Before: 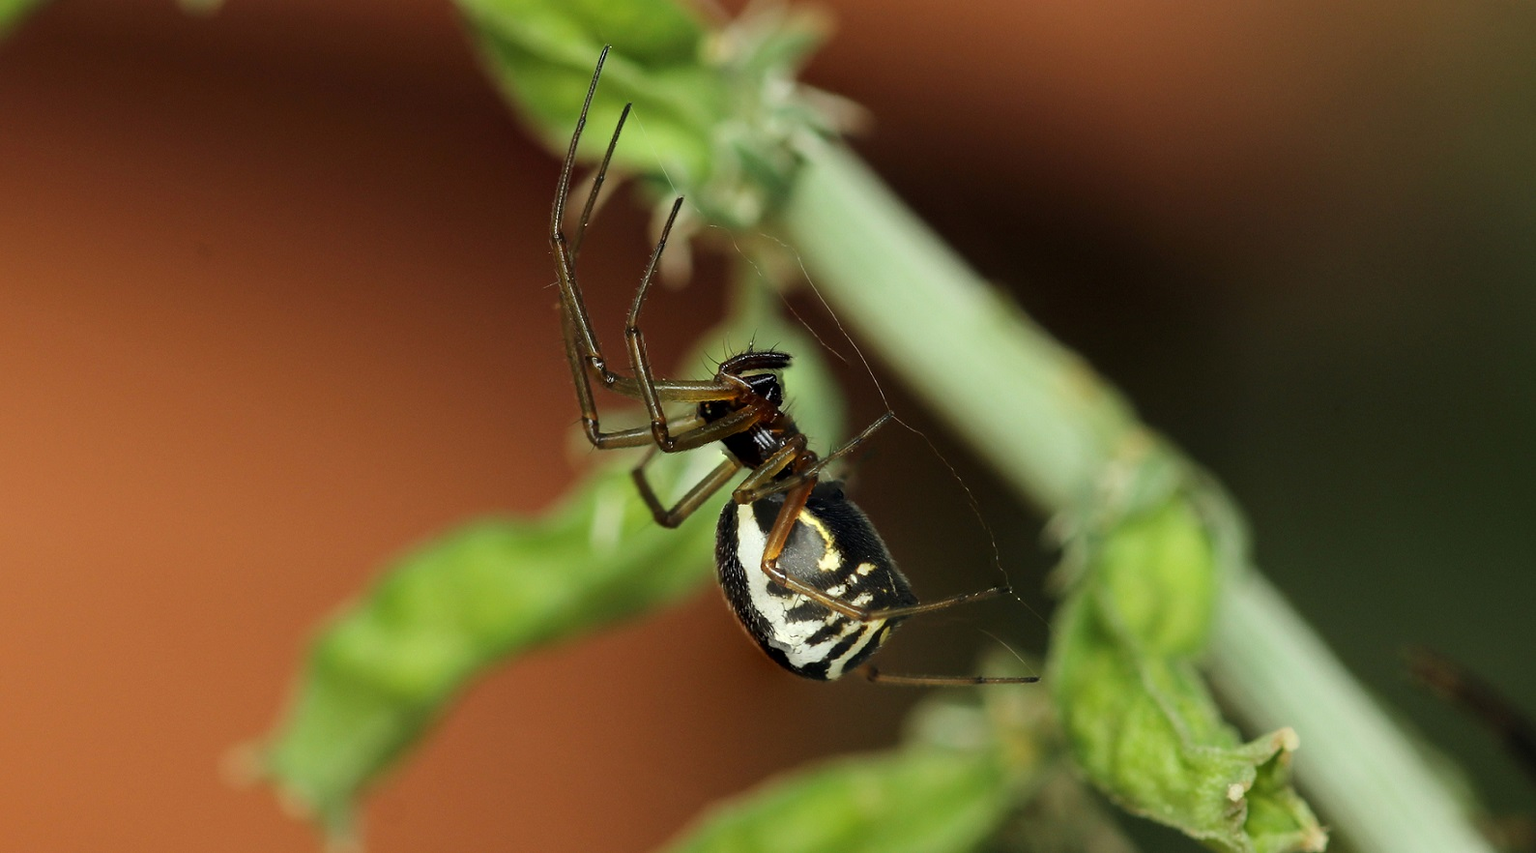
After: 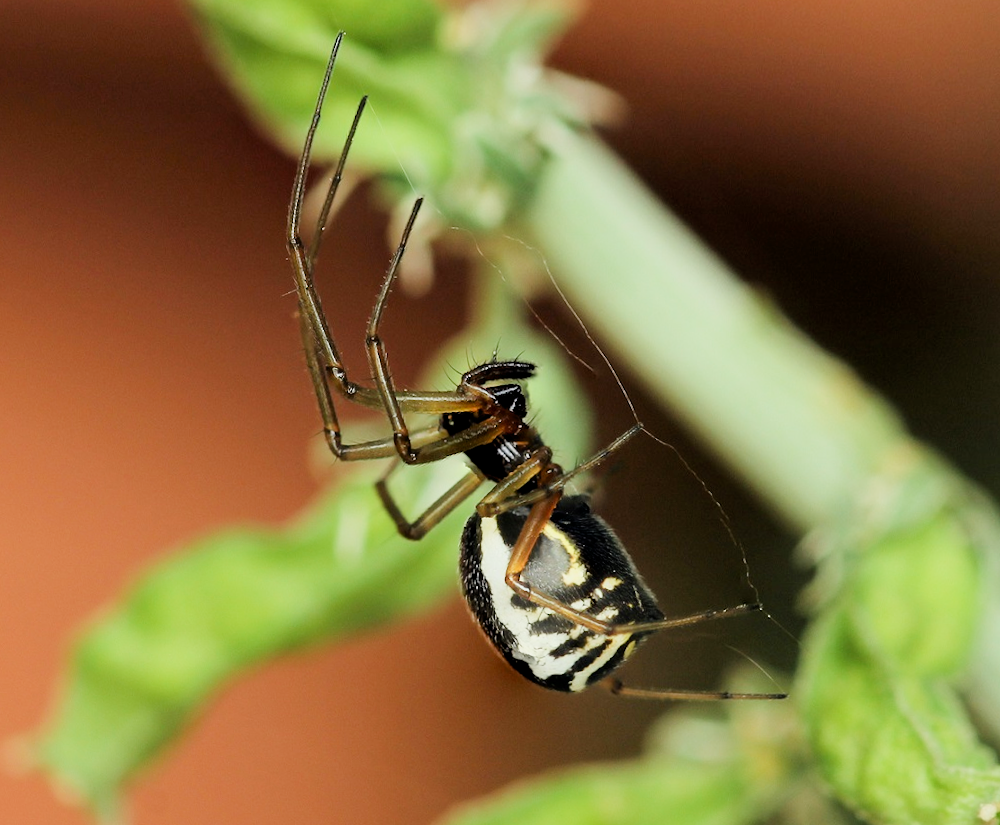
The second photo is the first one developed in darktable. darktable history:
exposure: black level correction 0.001, exposure 1 EV, compensate highlight preservation false
rotate and perspective: rotation 0.062°, lens shift (vertical) 0.115, lens shift (horizontal) -0.133, crop left 0.047, crop right 0.94, crop top 0.061, crop bottom 0.94
filmic rgb: black relative exposure -7.65 EV, white relative exposure 4.56 EV, hardness 3.61
crop and rotate: left 12.673%, right 20.66%
